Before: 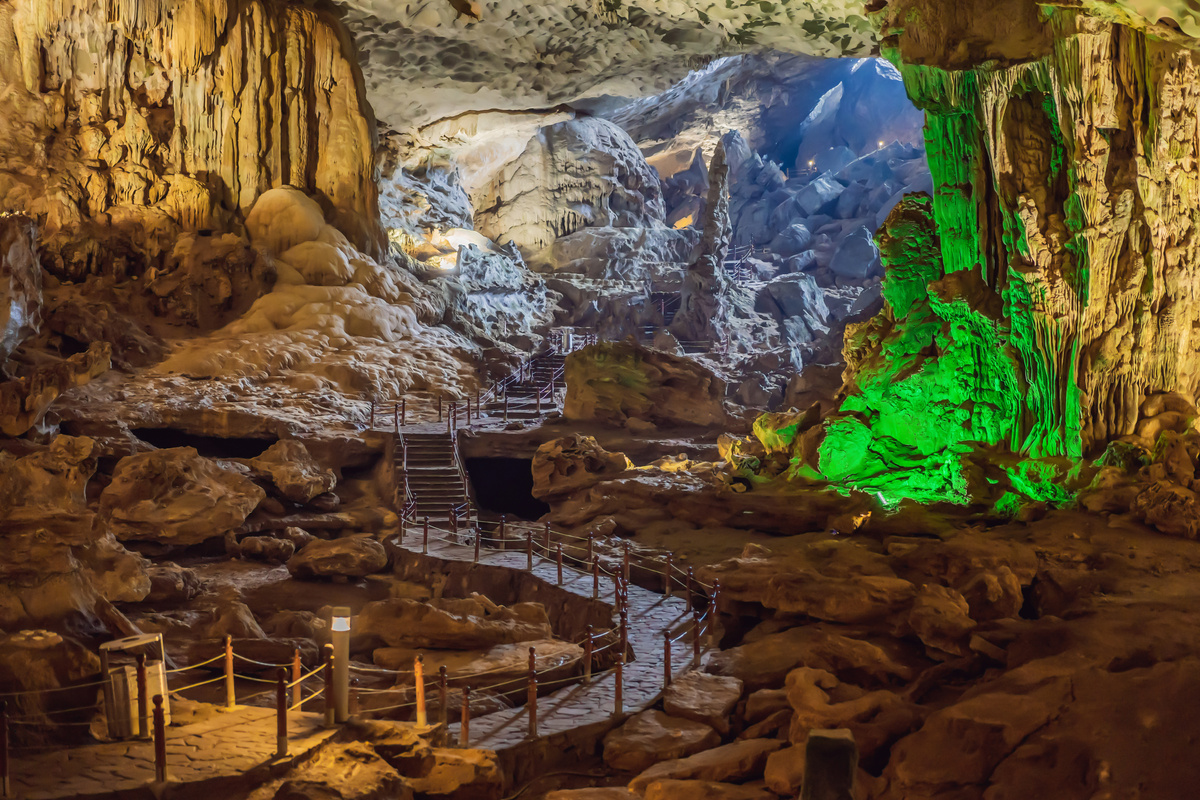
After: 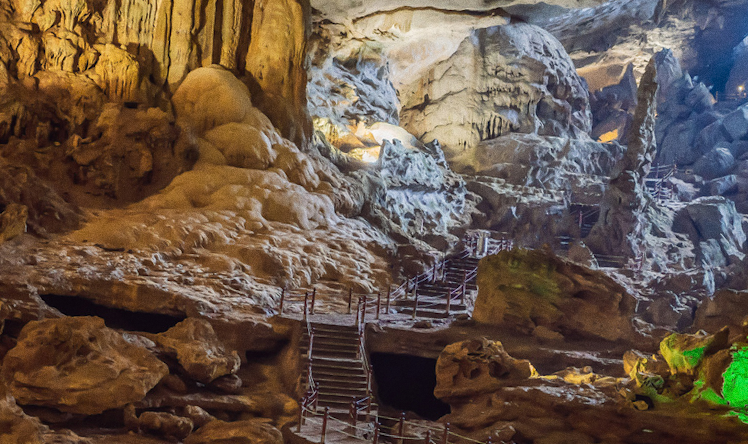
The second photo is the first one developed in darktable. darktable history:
crop and rotate: angle -4.99°, left 2.122%, top 6.945%, right 27.566%, bottom 30.519%
grain: coarseness 0.09 ISO
